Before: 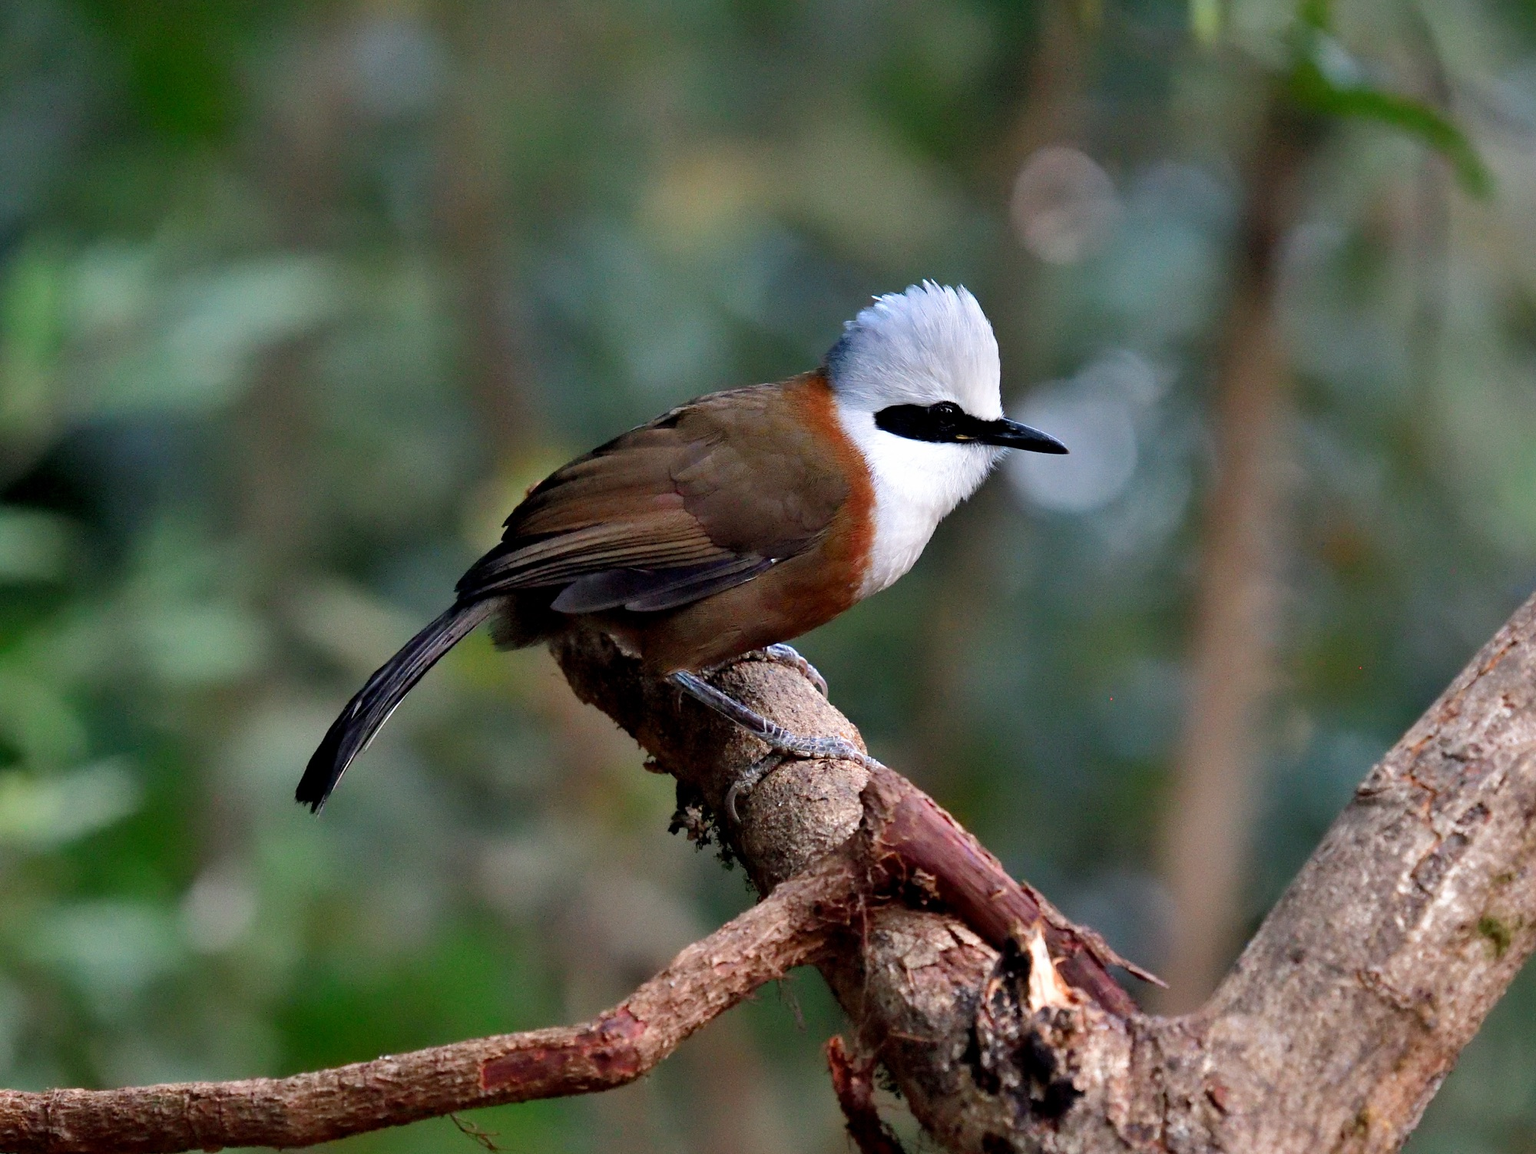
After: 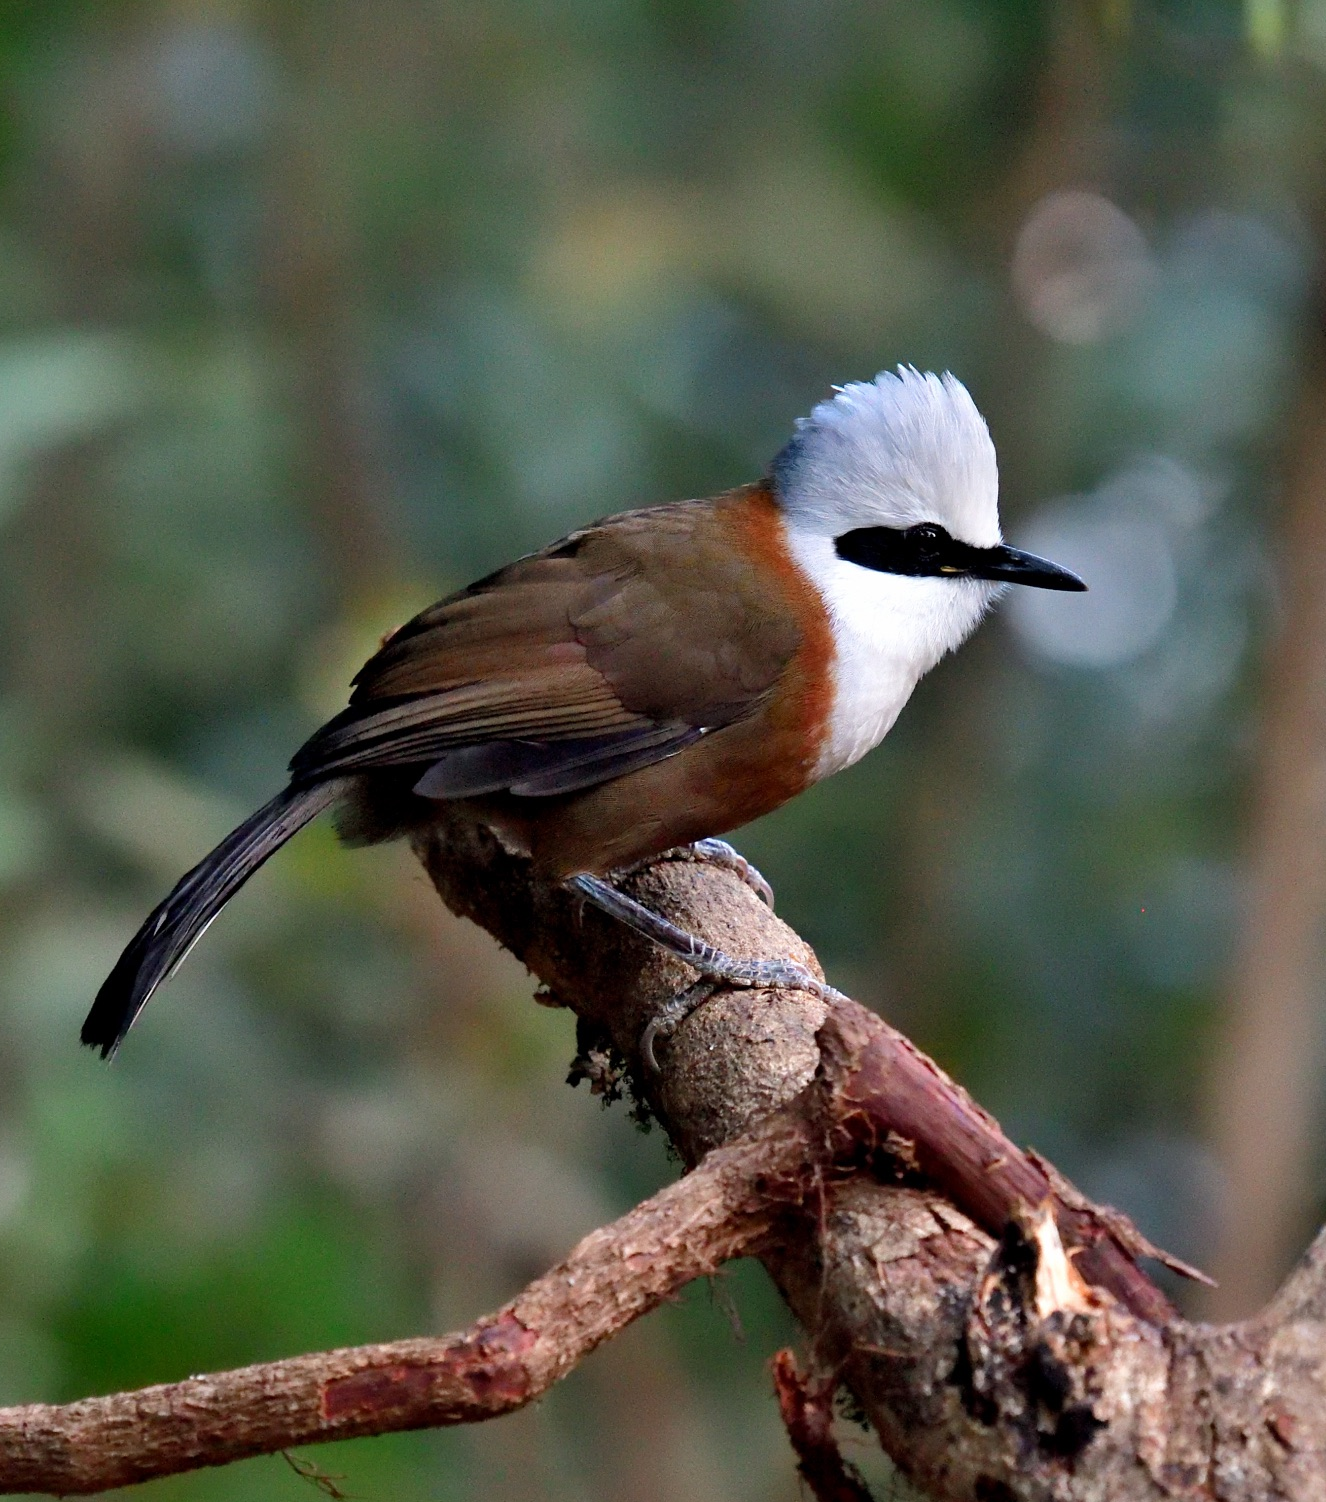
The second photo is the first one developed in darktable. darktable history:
crop and rotate: left 15.233%, right 18.431%
